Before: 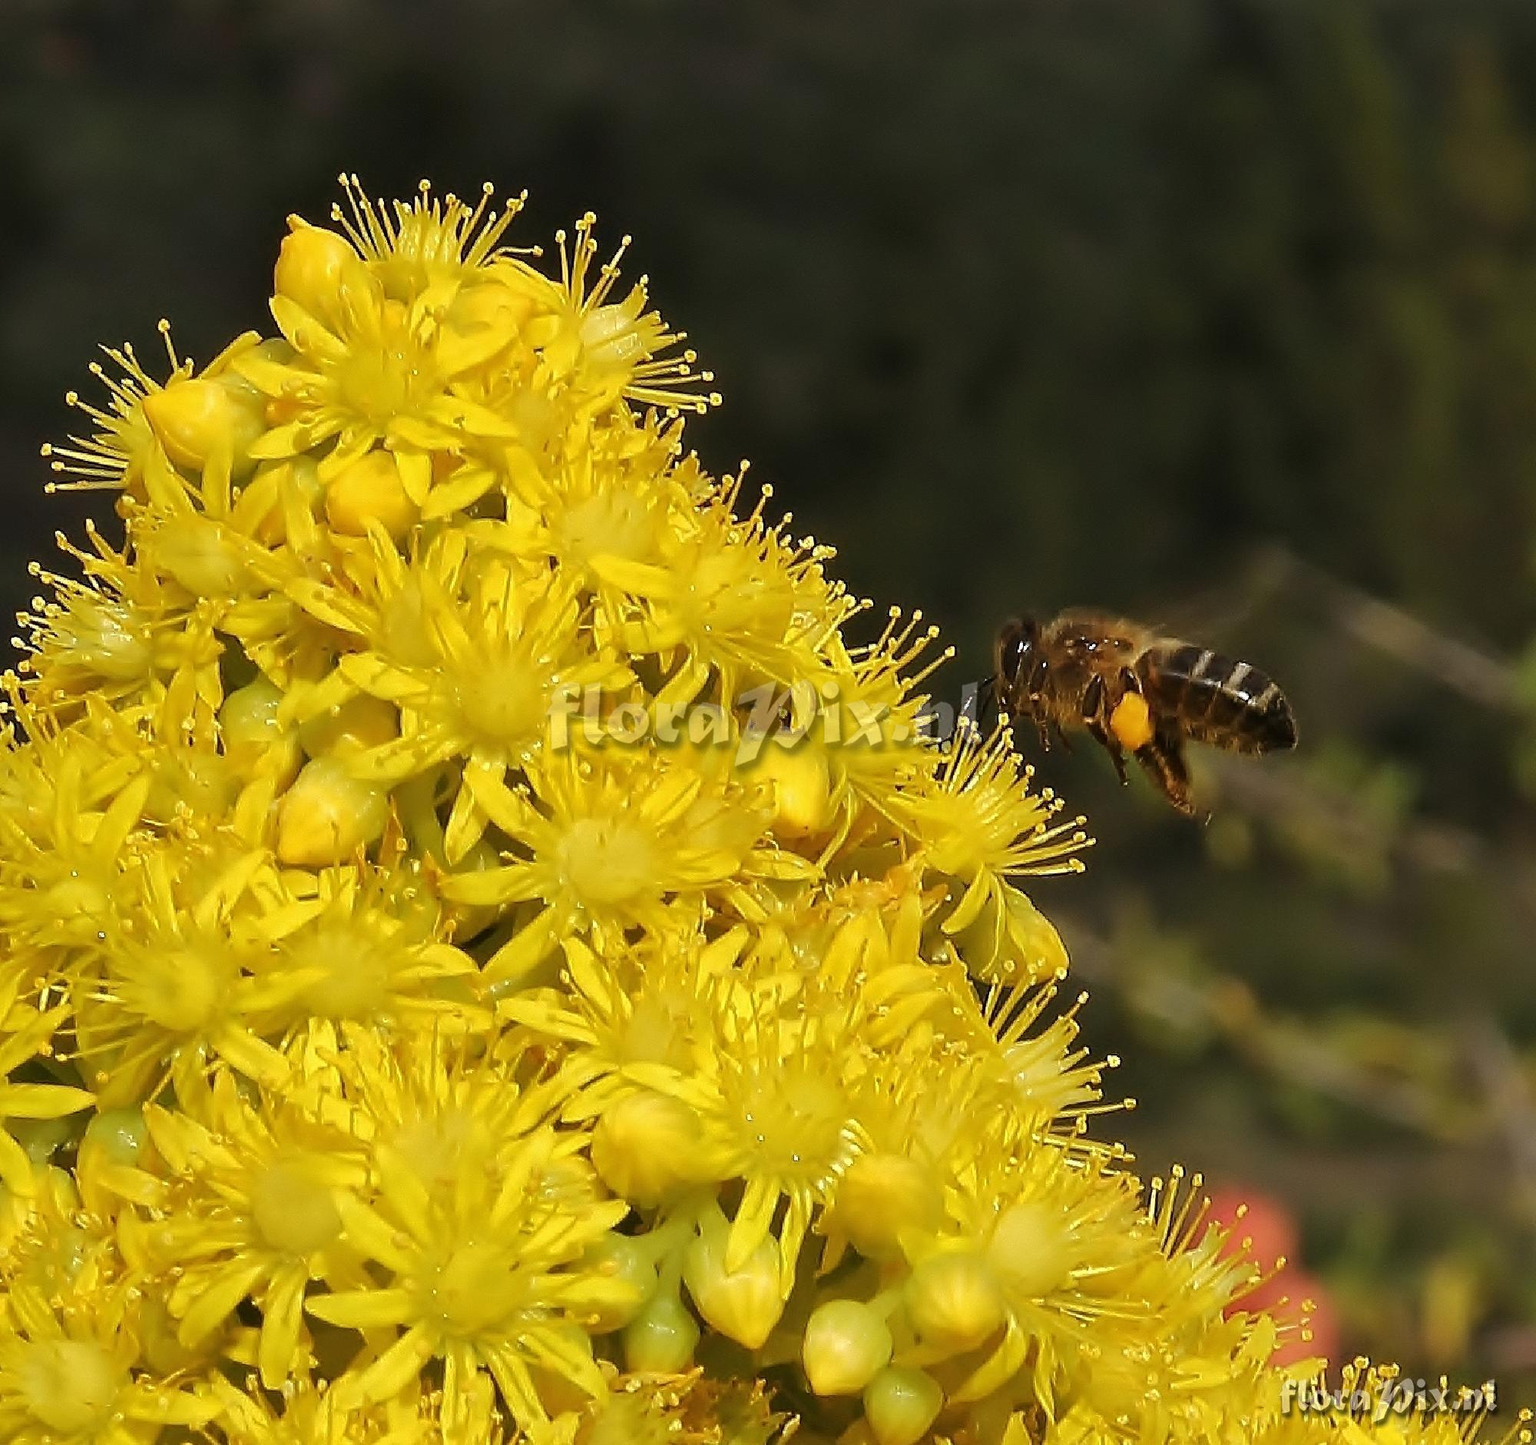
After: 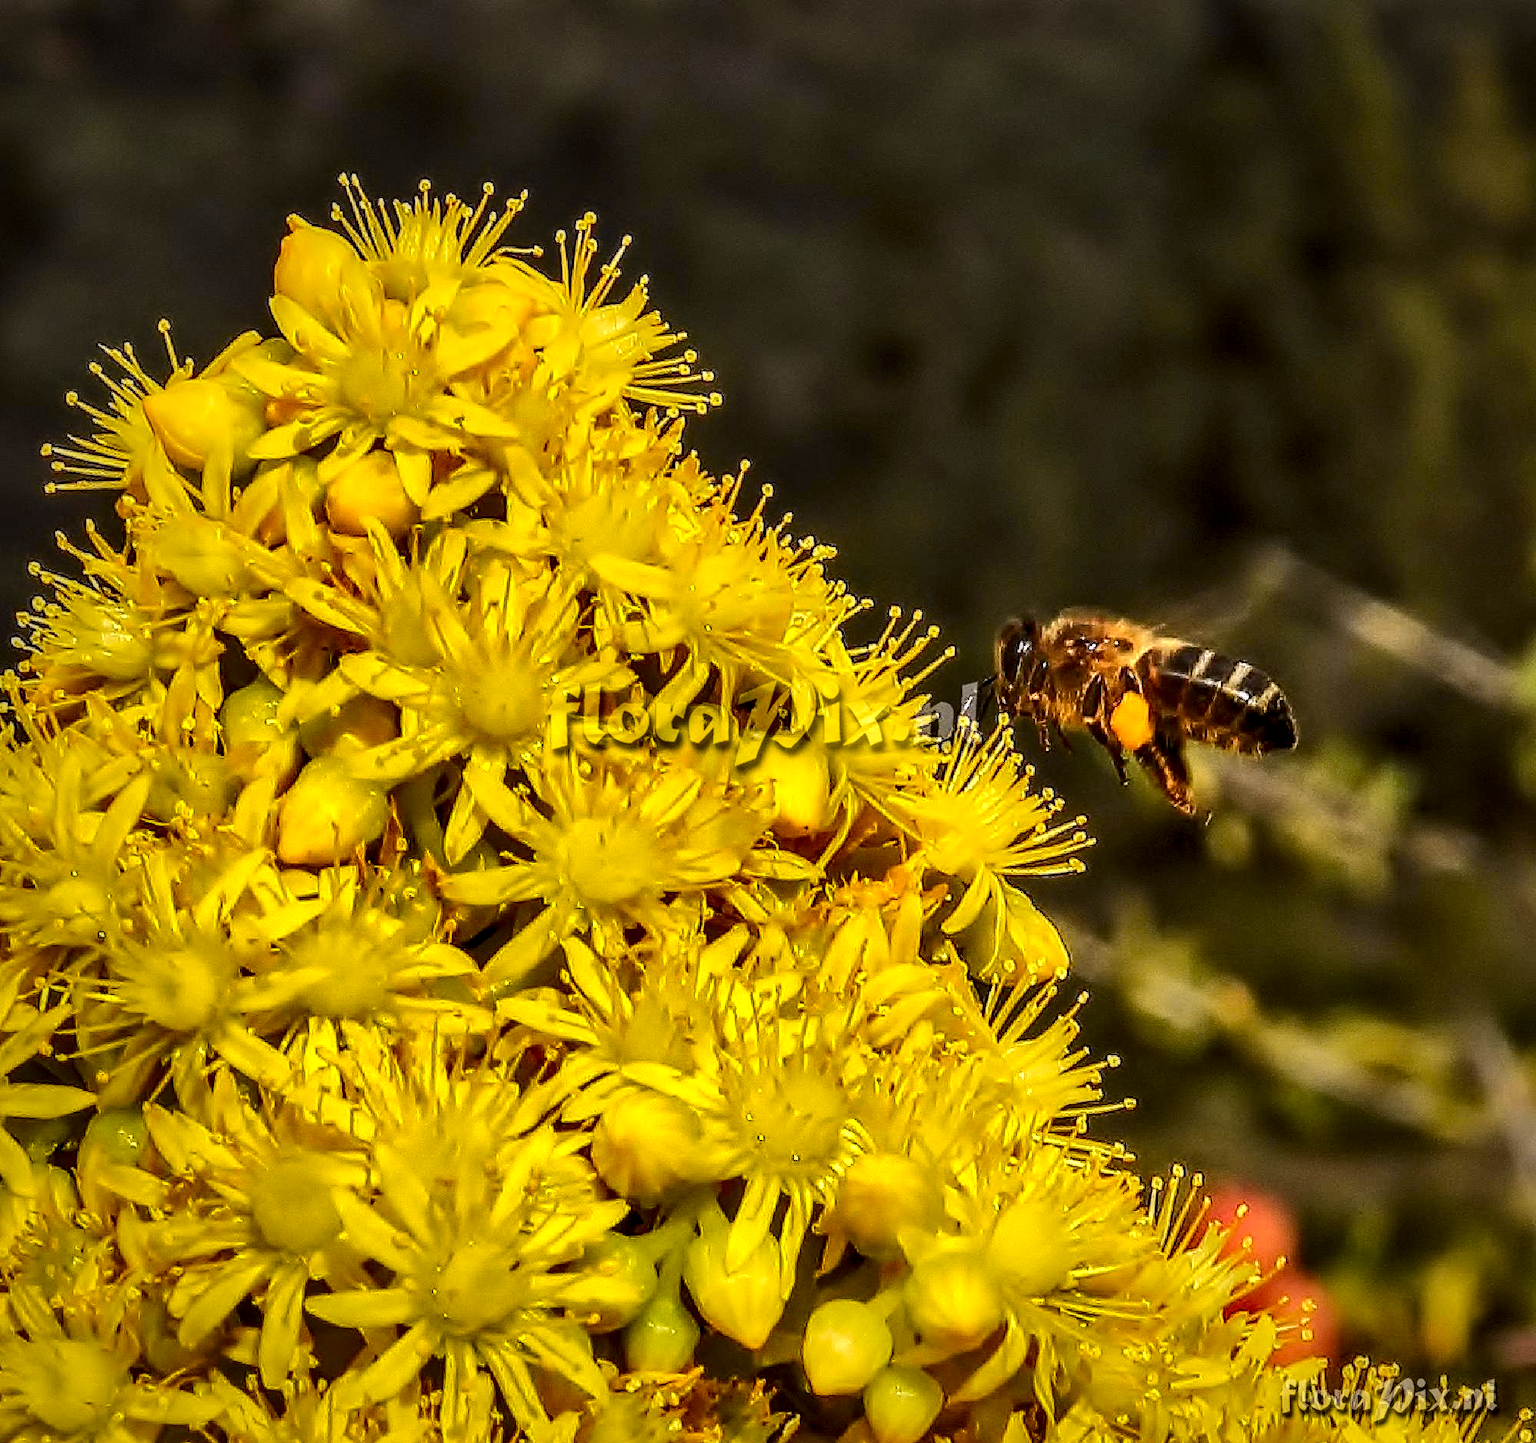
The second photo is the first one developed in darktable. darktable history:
vignetting: fall-off start 66.98%, brightness -0.387, saturation 0.011, width/height ratio 1.018
shadows and highlights: shadows 30.63, highlights -62.41, soften with gaussian
local contrast: highlights 7%, shadows 36%, detail 184%, midtone range 0.468
crop: bottom 0.073%
tone curve: curves: ch0 [(0, 0.023) (0.103, 0.087) (0.295, 0.297) (0.445, 0.531) (0.553, 0.665) (0.735, 0.843) (0.994, 1)]; ch1 [(0, 0) (0.414, 0.395) (0.447, 0.447) (0.485, 0.5) (0.512, 0.524) (0.542, 0.581) (0.581, 0.632) (0.646, 0.715) (1, 1)]; ch2 [(0, 0) (0.369, 0.388) (0.449, 0.431) (0.478, 0.471) (0.516, 0.517) (0.579, 0.624) (0.674, 0.775) (1, 1)], color space Lab, independent channels, preserve colors none
